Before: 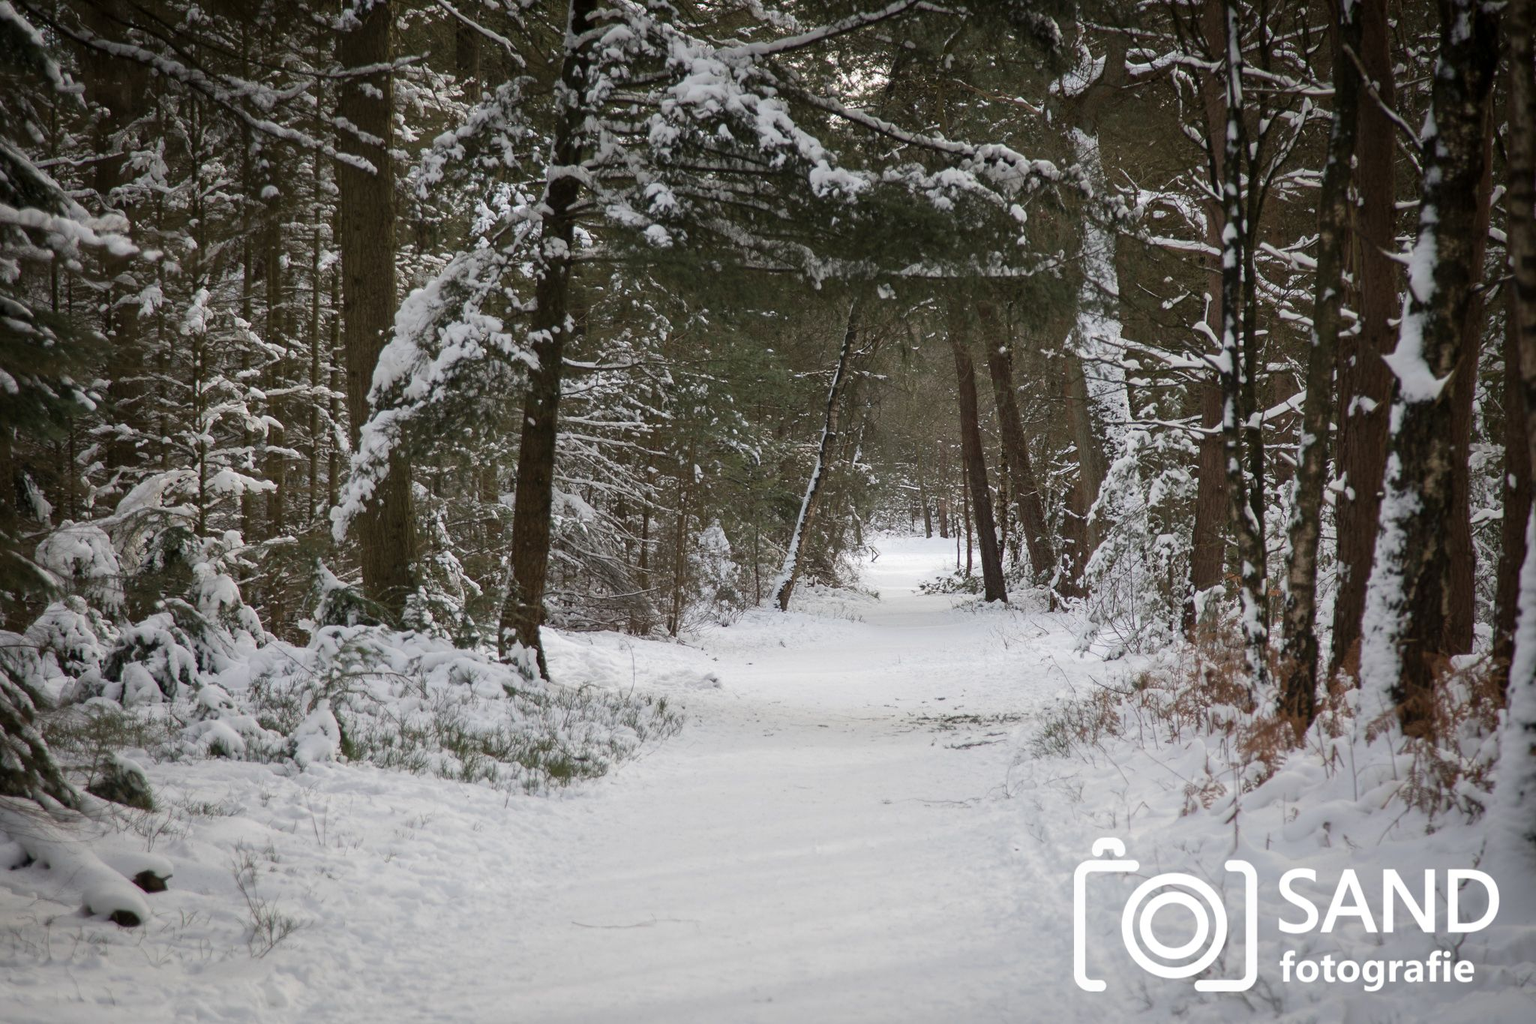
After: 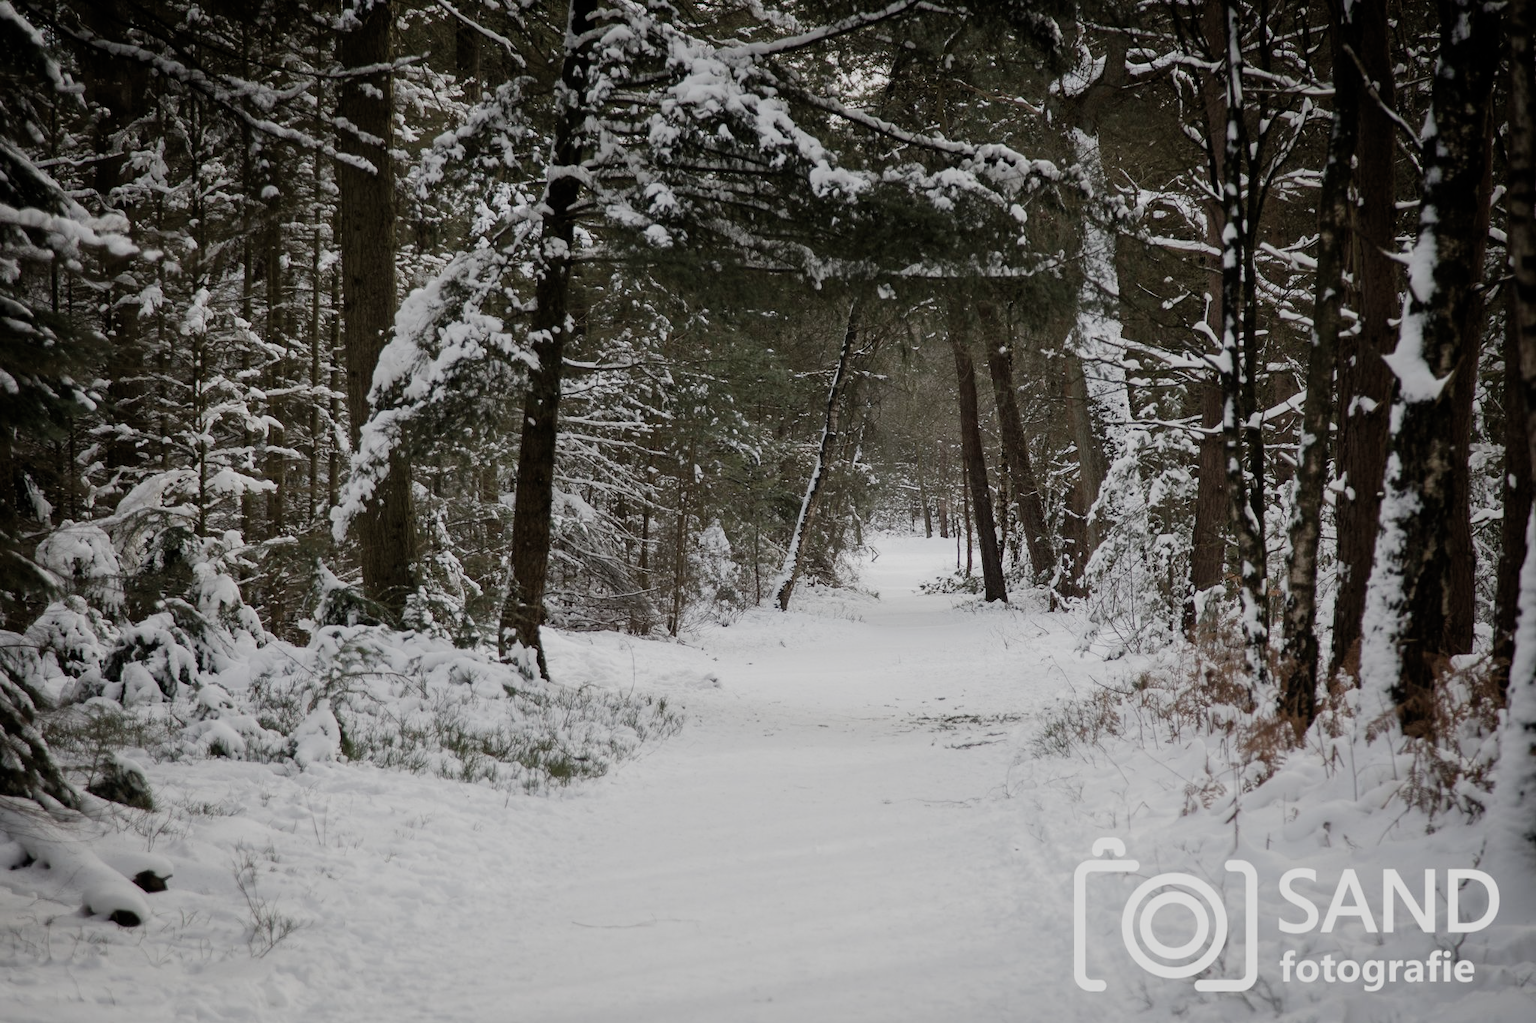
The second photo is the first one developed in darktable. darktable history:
contrast brightness saturation: contrast 0.102, saturation -0.289
filmic rgb: black relative exposure -7.65 EV, white relative exposure 4.56 EV, hardness 3.61, add noise in highlights 0, preserve chrominance no, color science v3 (2019), use custom middle-gray values true, contrast in highlights soft
